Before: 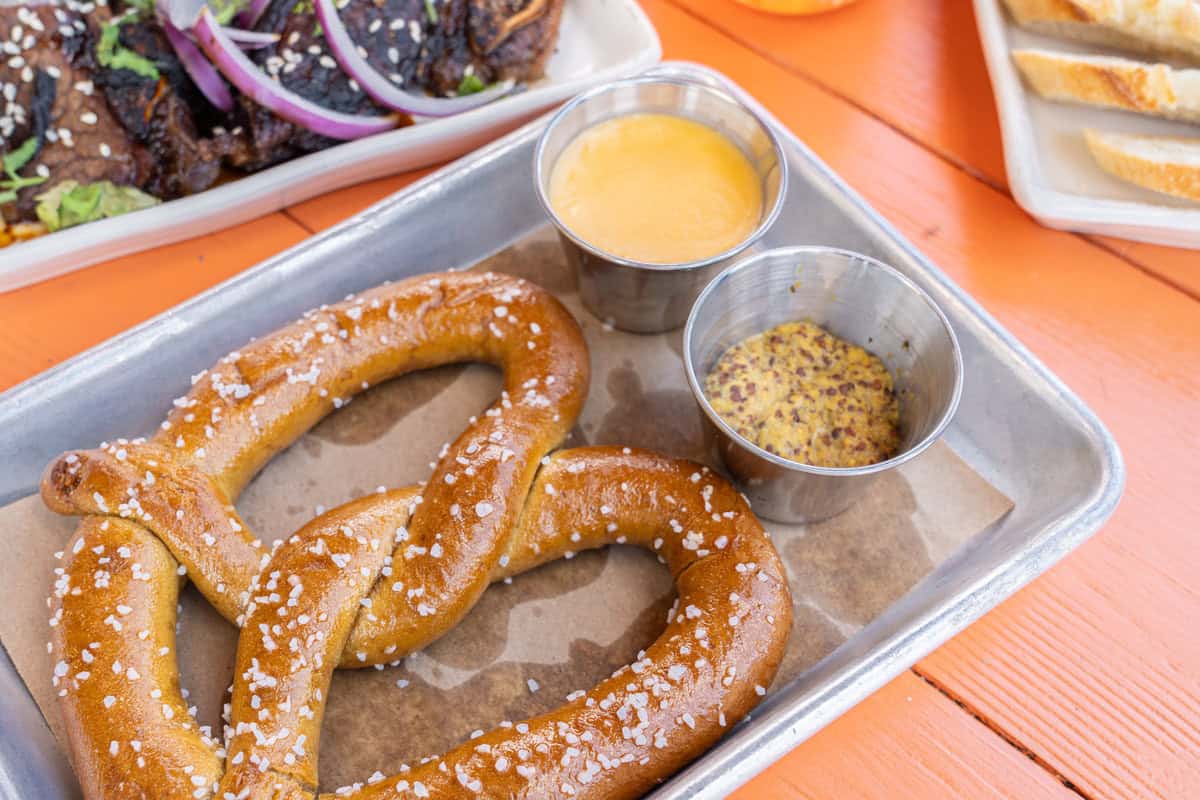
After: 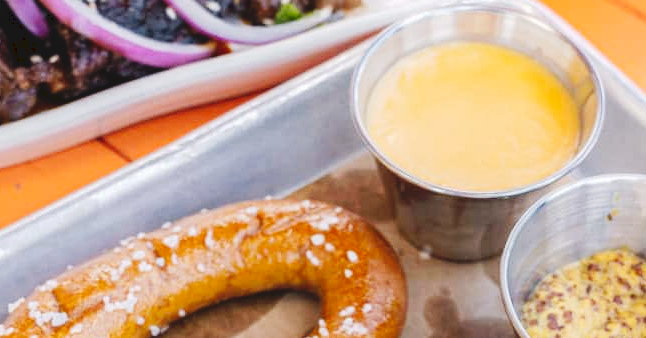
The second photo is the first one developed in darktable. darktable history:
crop: left 15.306%, top 9.065%, right 30.789%, bottom 48.638%
tone curve: curves: ch0 [(0, 0) (0.003, 0.077) (0.011, 0.078) (0.025, 0.078) (0.044, 0.08) (0.069, 0.088) (0.1, 0.102) (0.136, 0.12) (0.177, 0.148) (0.224, 0.191) (0.277, 0.261) (0.335, 0.335) (0.399, 0.419) (0.468, 0.522) (0.543, 0.611) (0.623, 0.702) (0.709, 0.779) (0.801, 0.855) (0.898, 0.918) (1, 1)], preserve colors none
